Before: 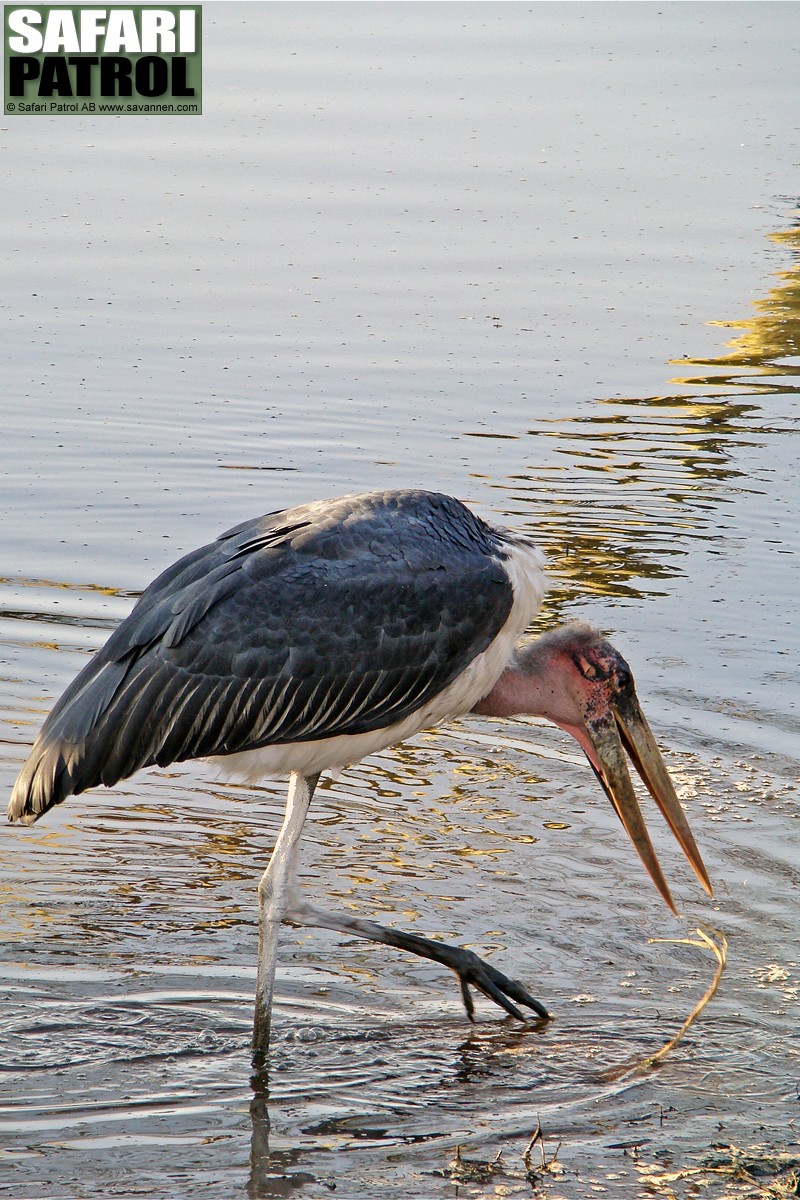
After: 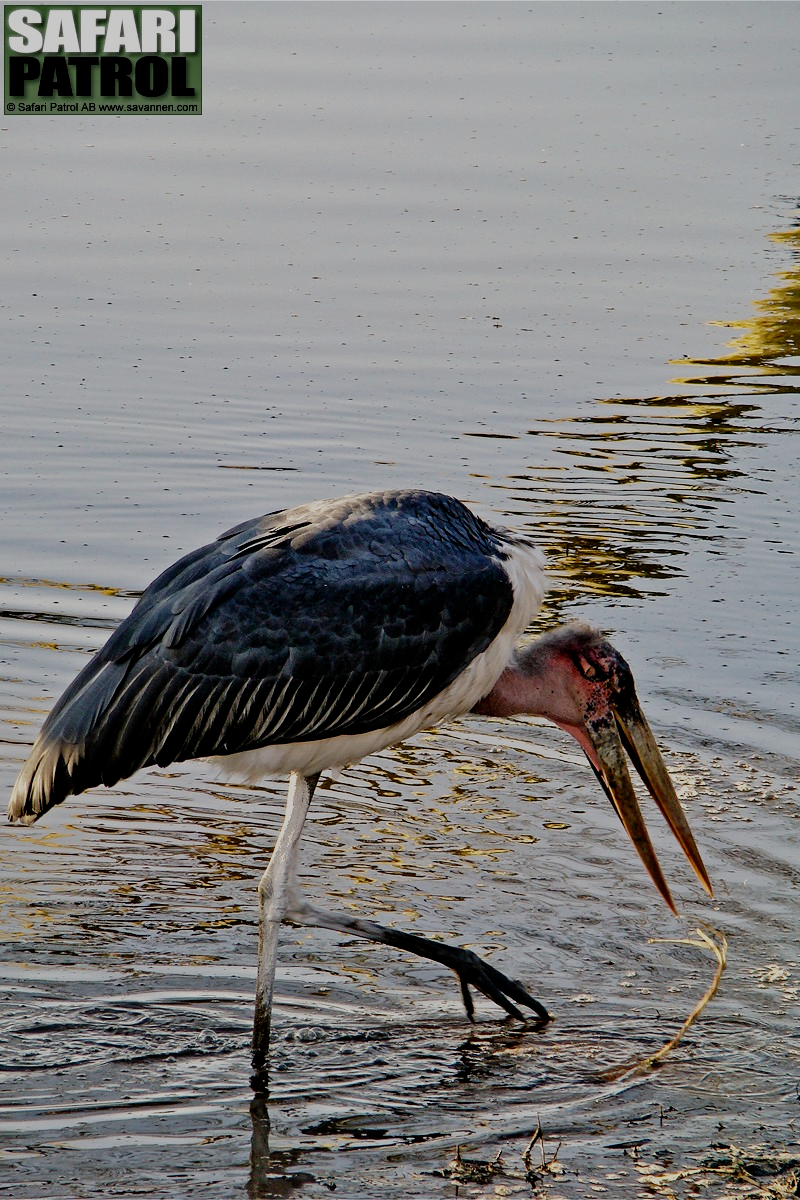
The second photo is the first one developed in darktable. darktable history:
tone equalizer: on, module defaults
contrast equalizer: octaves 7, y [[0.6 ×6], [0.55 ×6], [0 ×6], [0 ×6], [0 ×6]], mix 0.35
filmic rgb: middle gray luminance 29%, black relative exposure -10.3 EV, white relative exposure 5.5 EV, threshold 6 EV, target black luminance 0%, hardness 3.95, latitude 2.04%, contrast 1.132, highlights saturation mix 5%, shadows ↔ highlights balance 15.11%, preserve chrominance no, color science v3 (2019), use custom middle-gray values true, iterations of high-quality reconstruction 0, enable highlight reconstruction true
